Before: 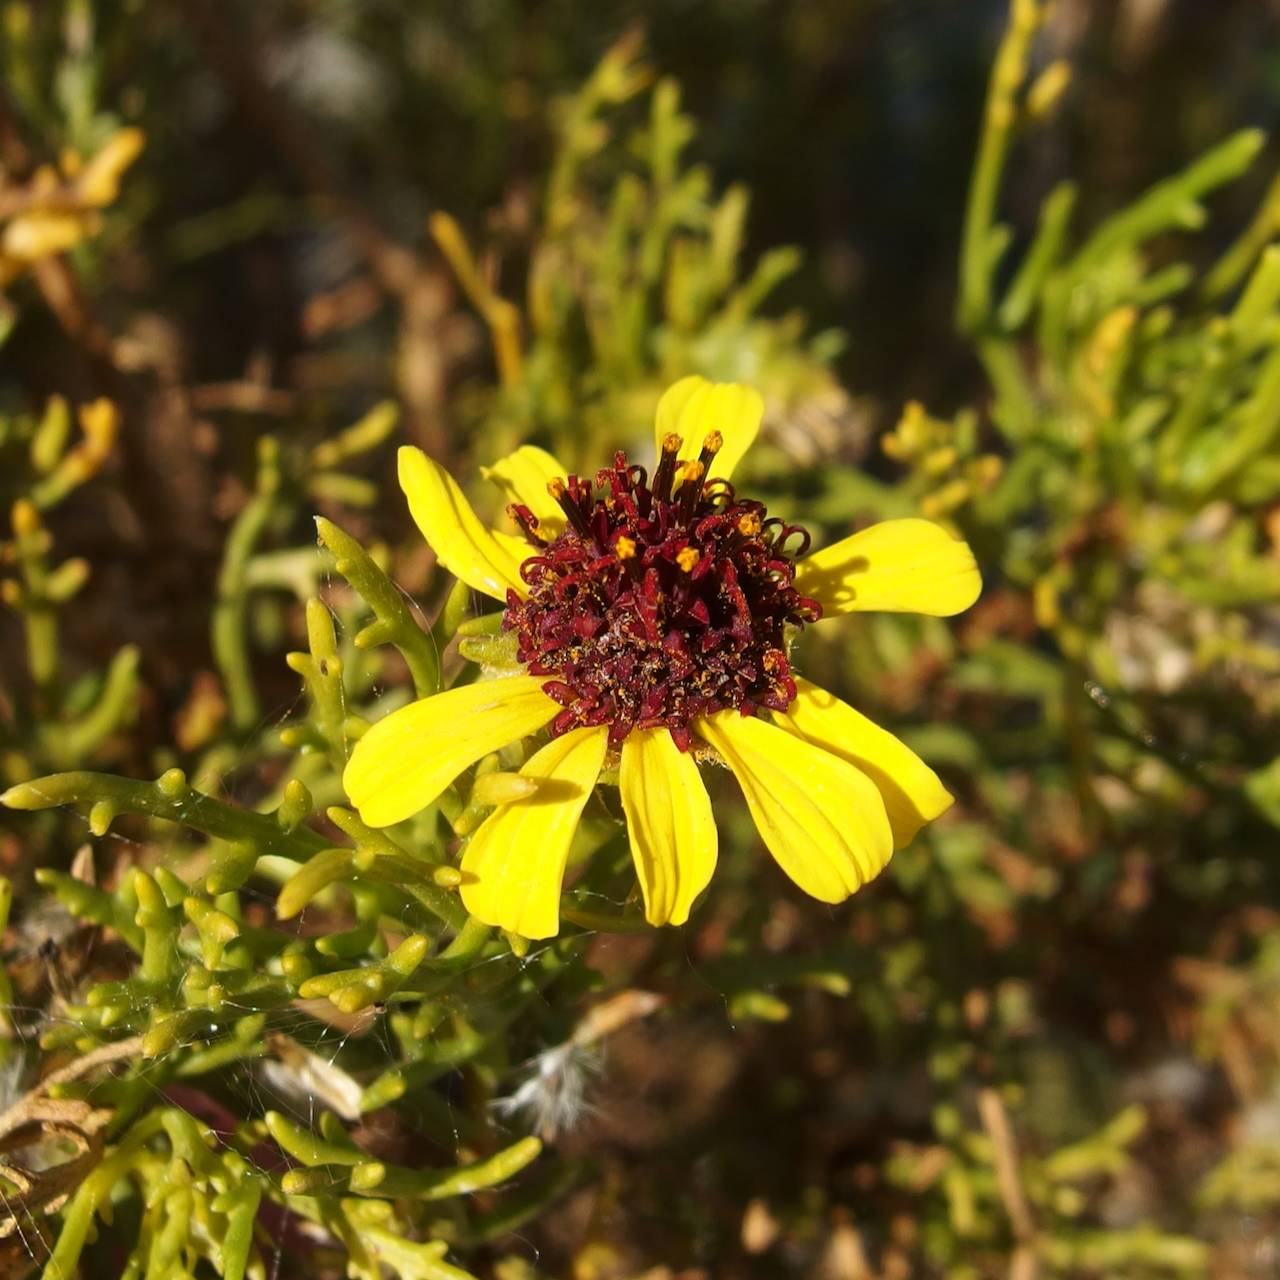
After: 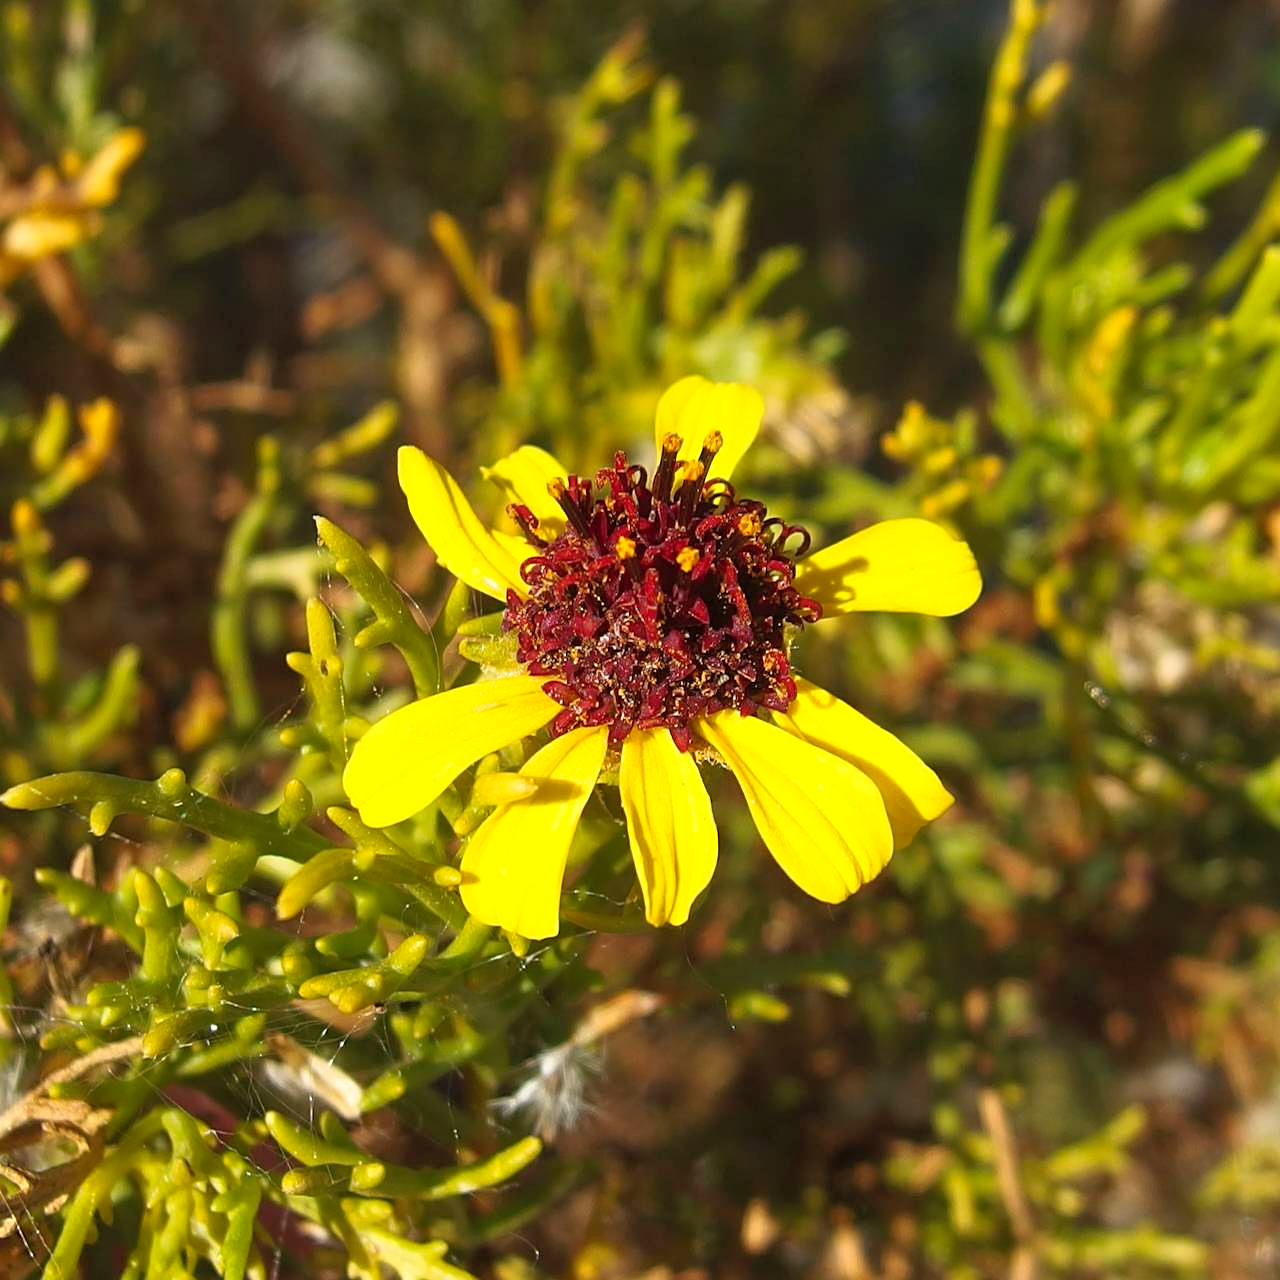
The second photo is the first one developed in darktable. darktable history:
contrast brightness saturation: brightness 0.091, saturation 0.194
exposure: exposure 0.014 EV, compensate highlight preservation false
shadows and highlights: shadows 1.19, highlights 39.42
tone curve: curves: ch0 [(0, 0) (0.15, 0.17) (0.452, 0.437) (0.611, 0.588) (0.751, 0.749) (1, 1)]; ch1 [(0, 0) (0.325, 0.327) (0.412, 0.45) (0.453, 0.484) (0.5, 0.501) (0.541, 0.55) (0.617, 0.612) (0.695, 0.697) (1, 1)]; ch2 [(0, 0) (0.386, 0.397) (0.452, 0.459) (0.505, 0.498) (0.524, 0.547) (0.574, 0.566) (0.633, 0.641) (1, 1)], color space Lab, linked channels, preserve colors none
sharpen: on, module defaults
